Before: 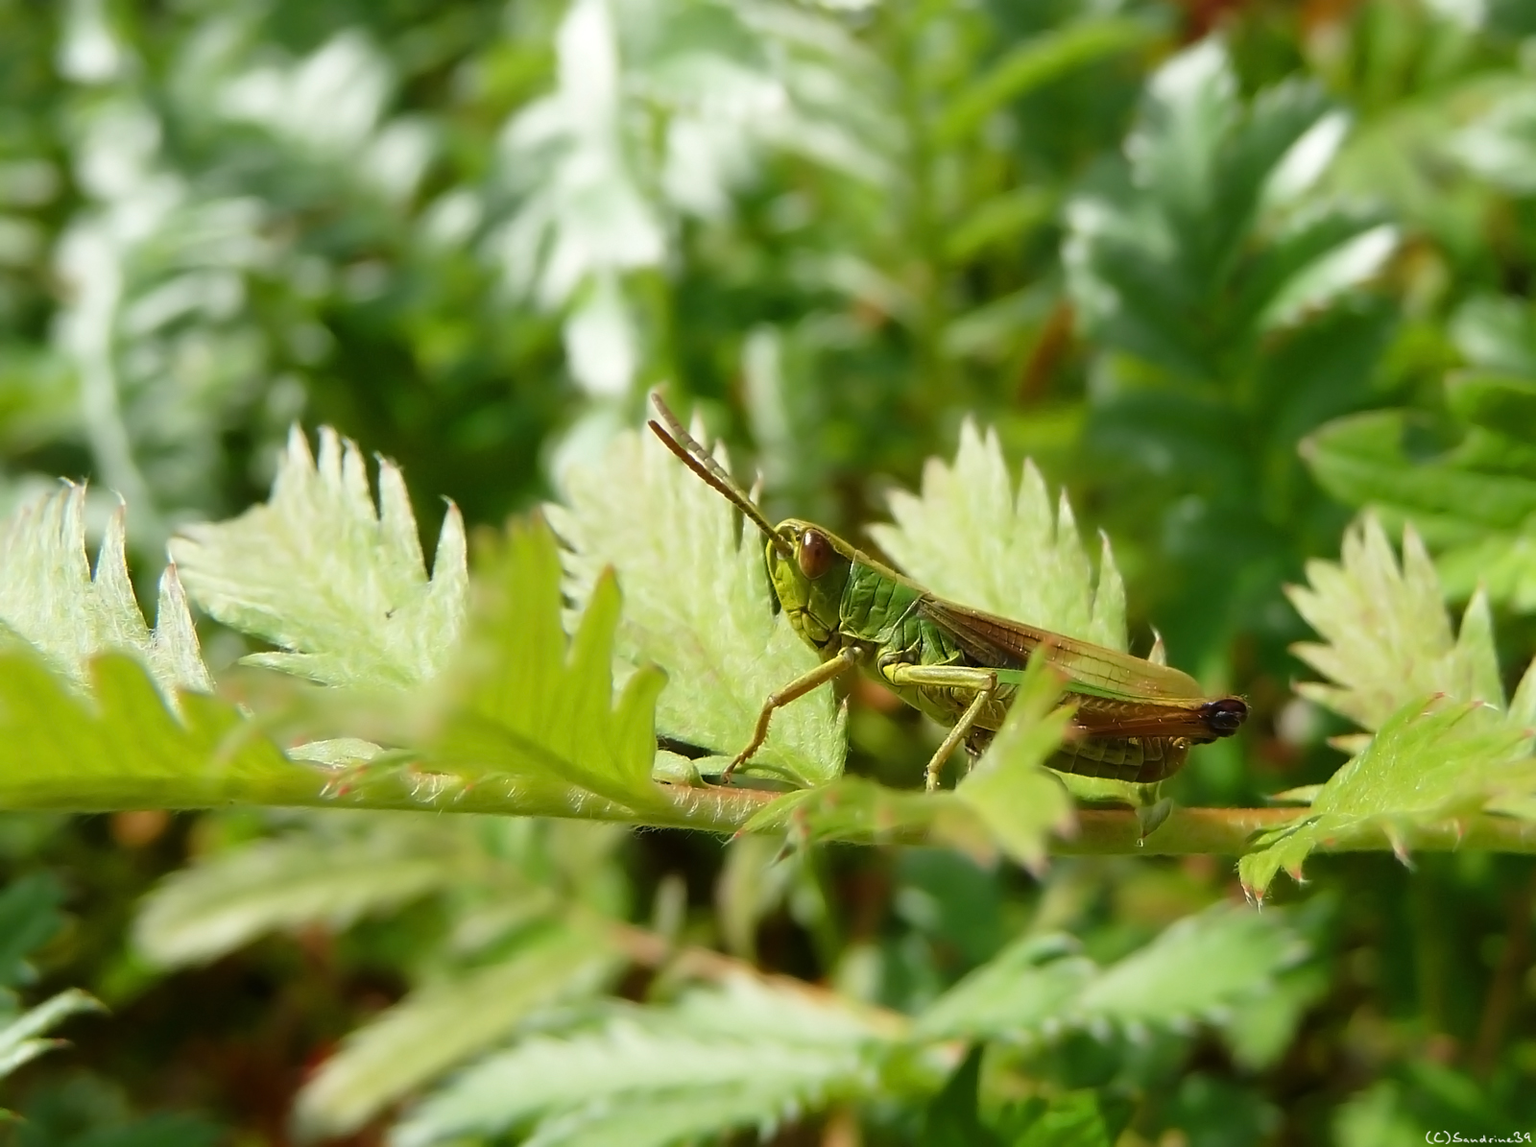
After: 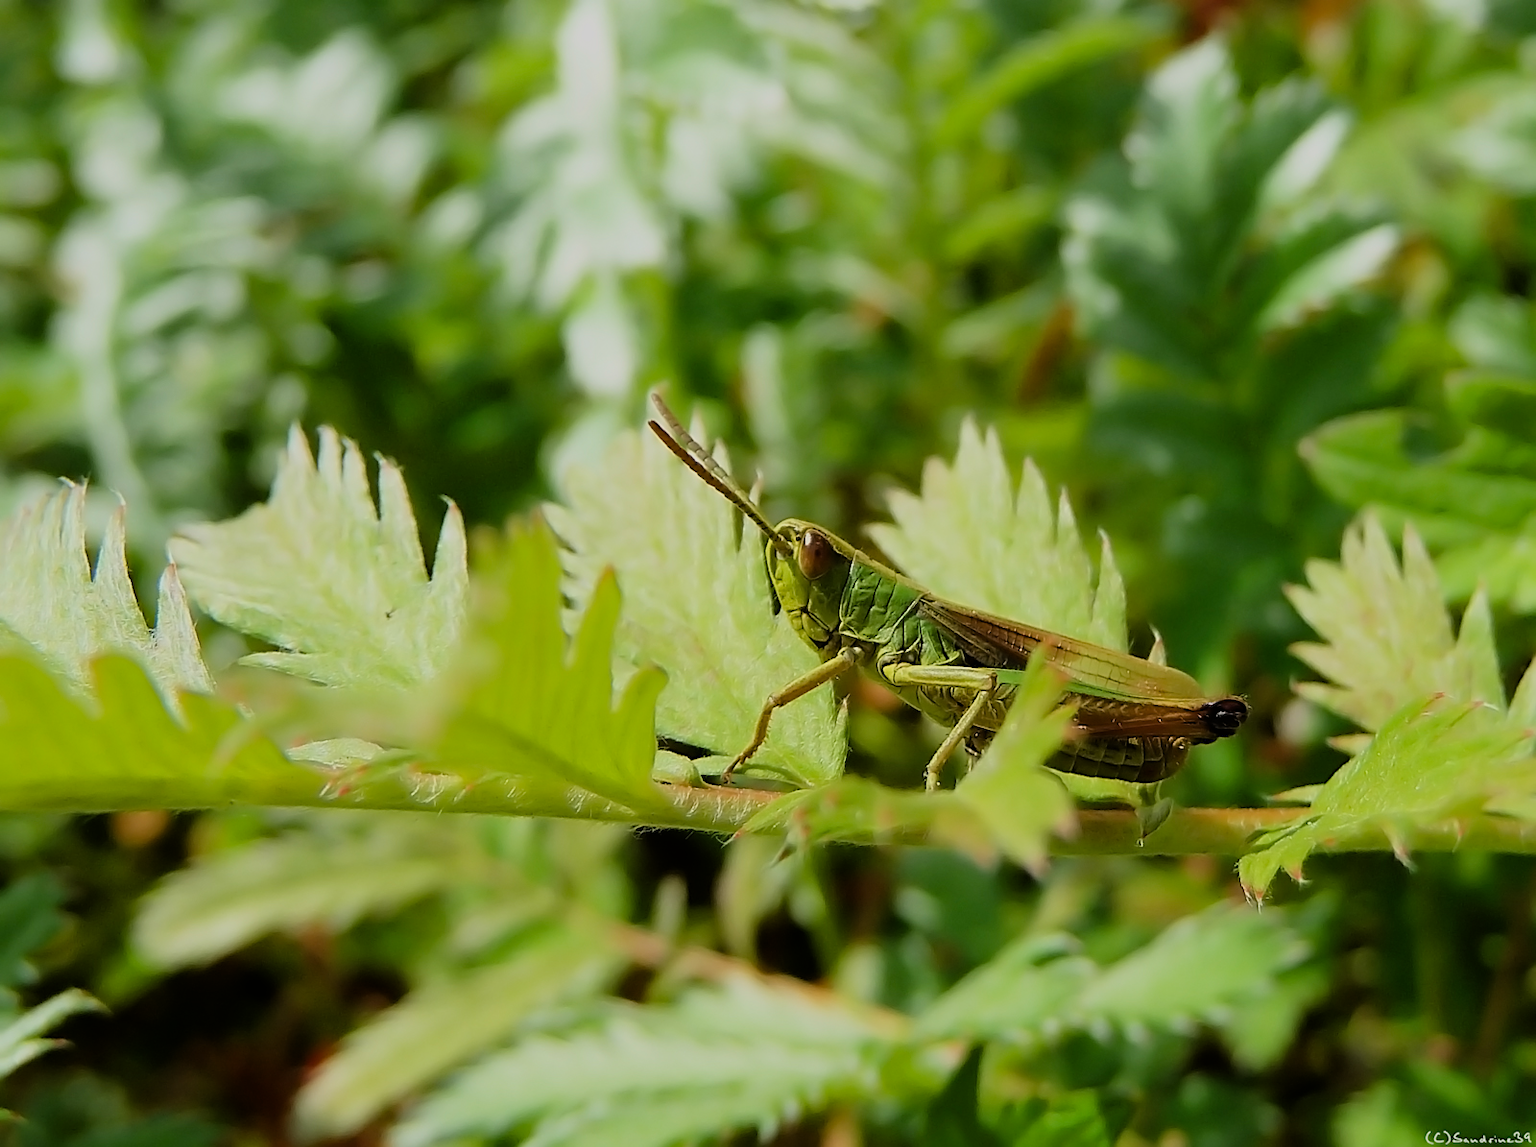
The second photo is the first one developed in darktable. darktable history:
sharpen: on, module defaults
haze removal: adaptive false
filmic rgb: black relative exposure -7.11 EV, white relative exposure 5.37 EV, threshold 5.94 EV, hardness 3.02, color science v6 (2022), enable highlight reconstruction true
